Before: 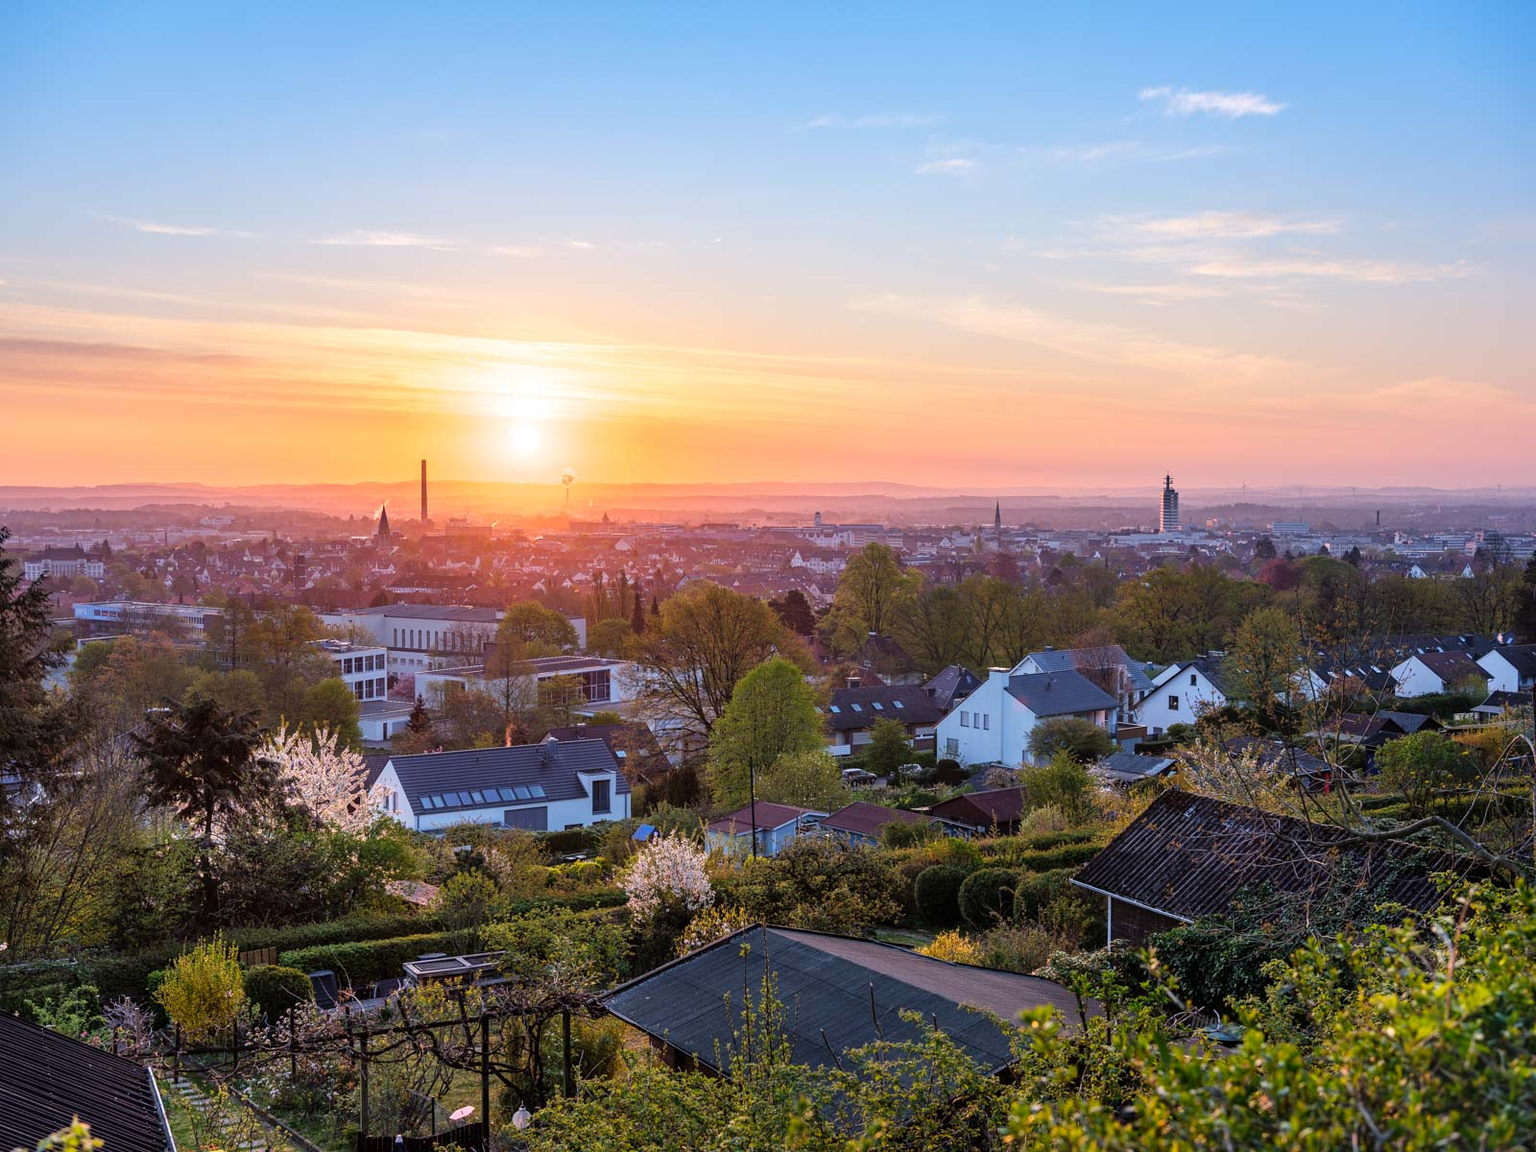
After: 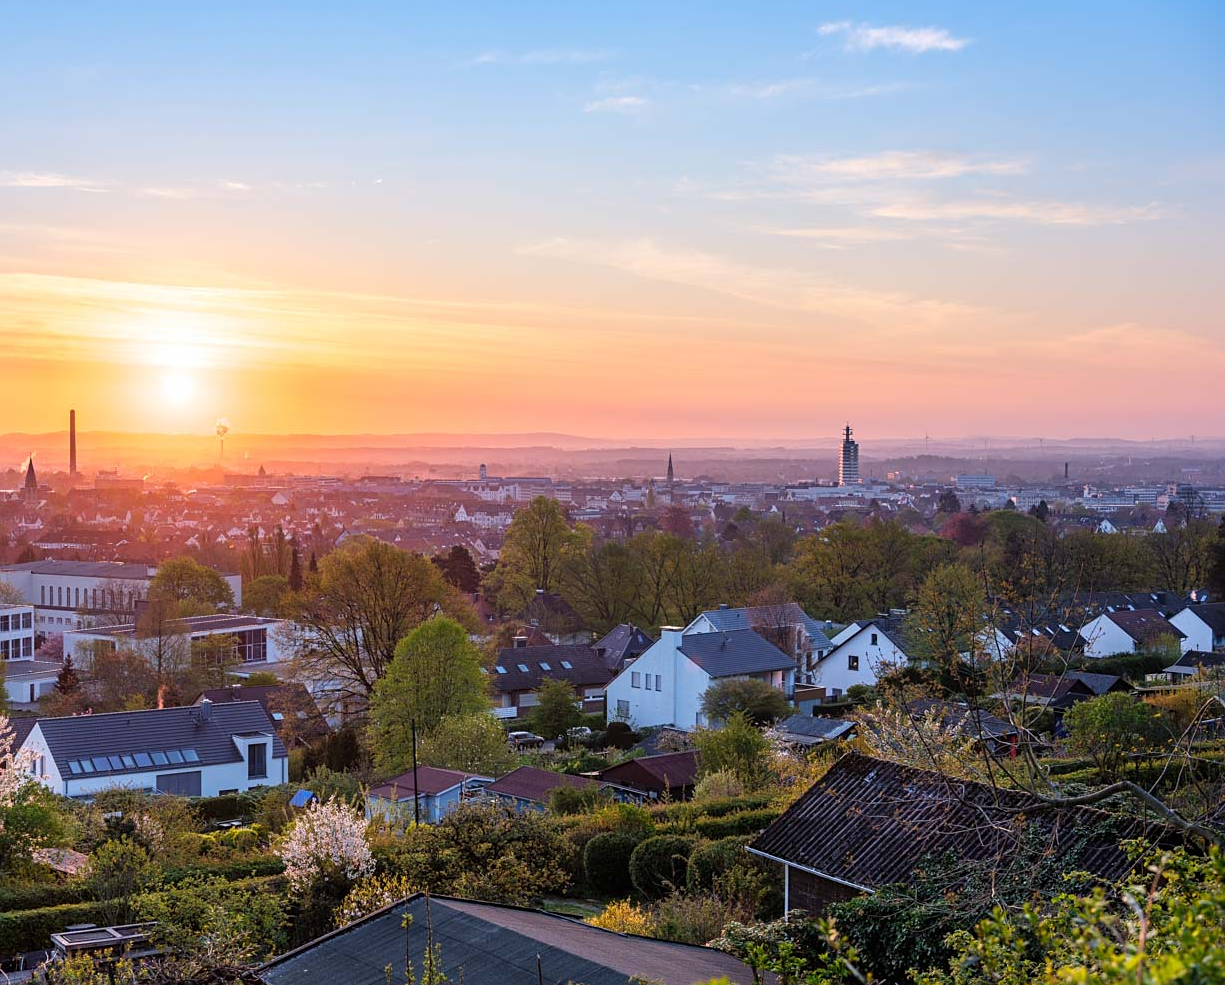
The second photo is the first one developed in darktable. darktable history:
crop: left 23.095%, top 5.827%, bottom 11.854%
sharpen: amount 0.2
